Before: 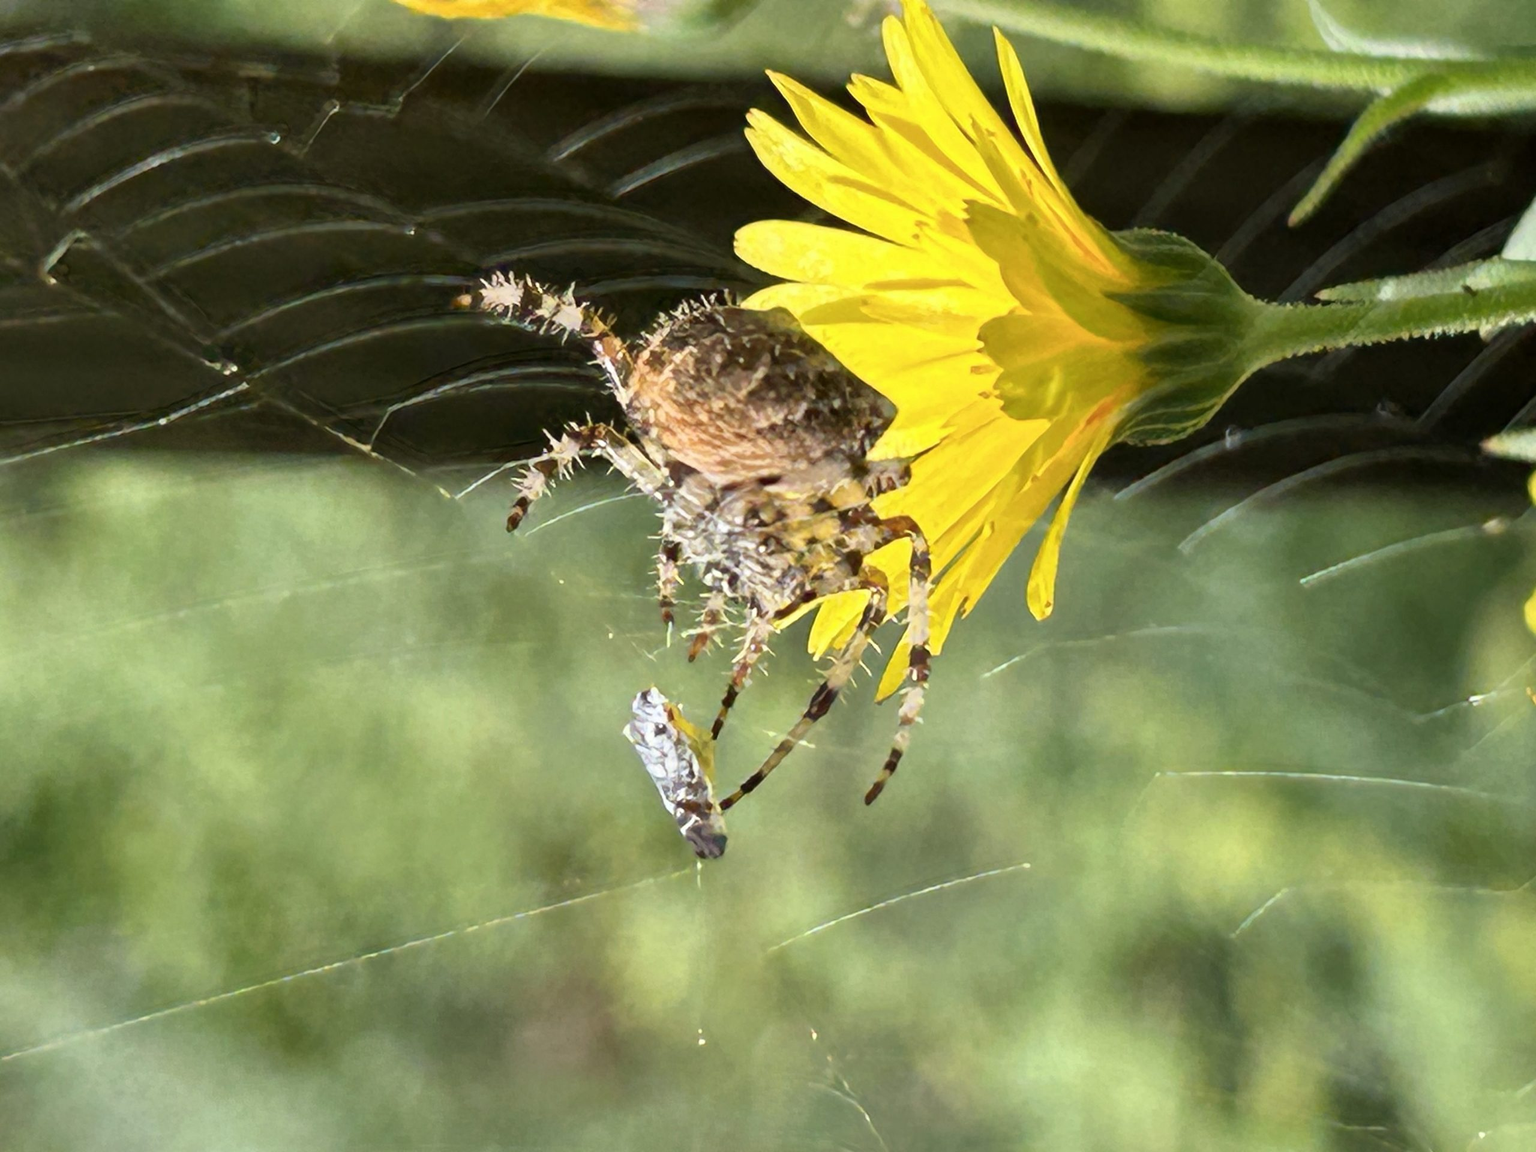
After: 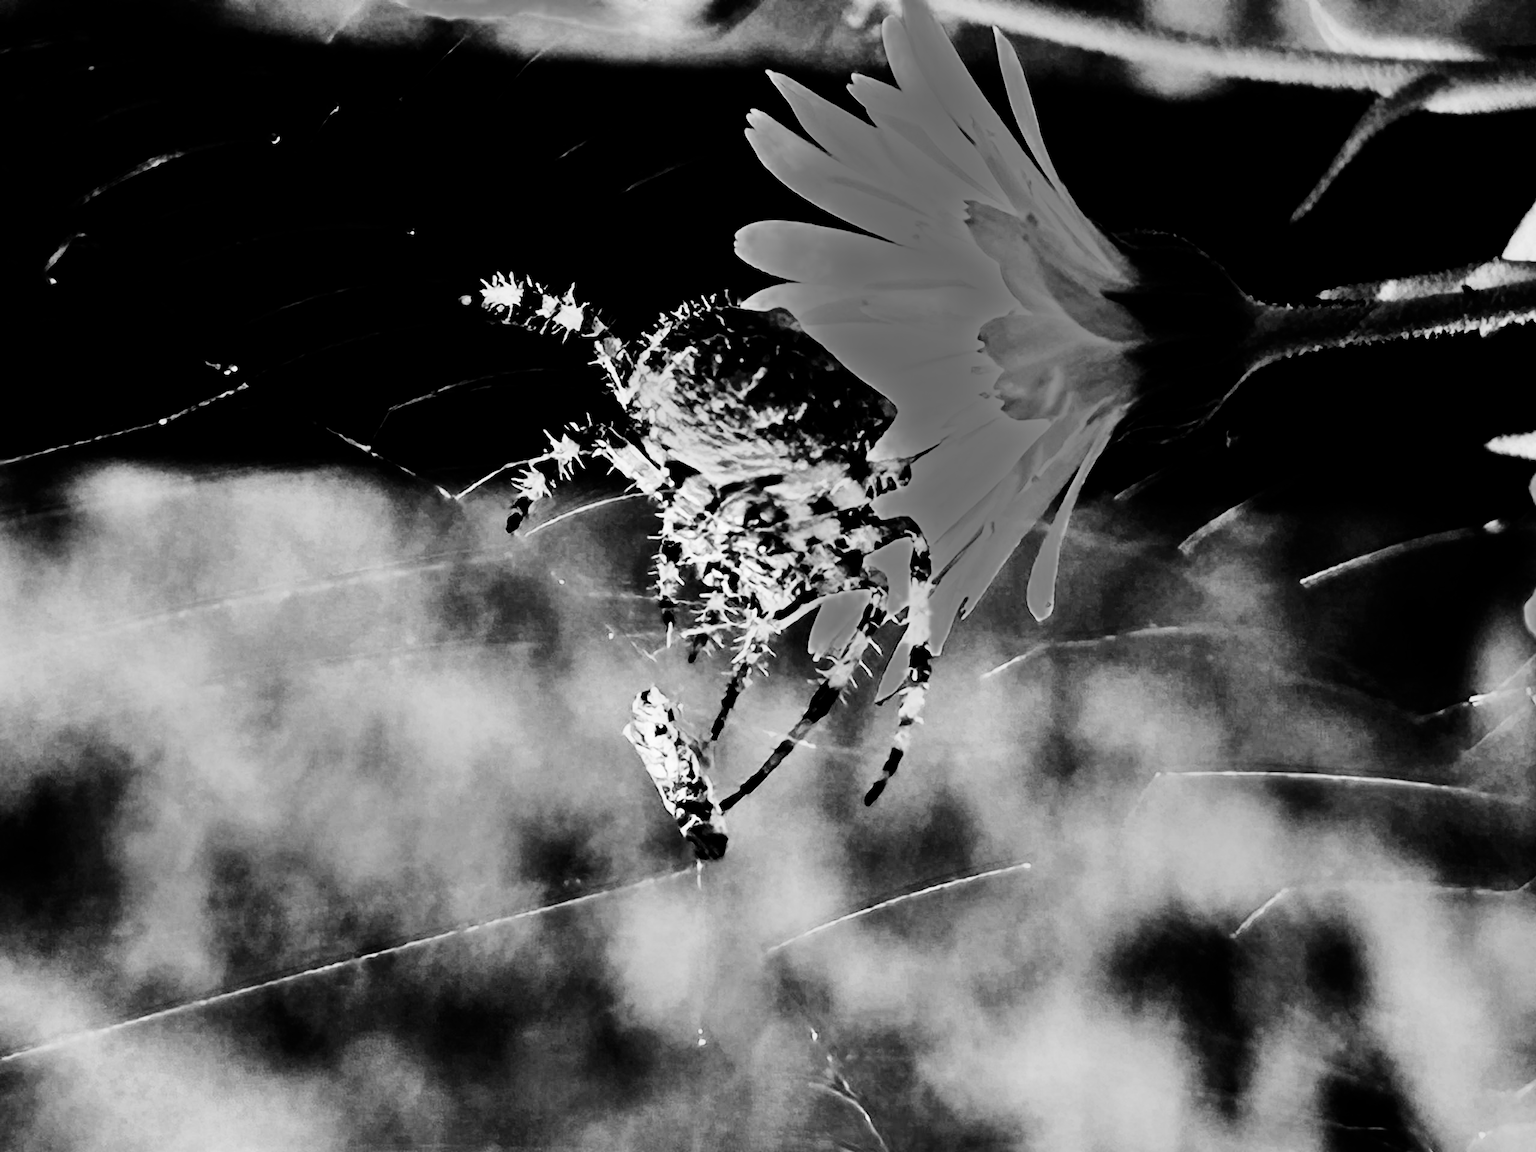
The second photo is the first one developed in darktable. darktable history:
contrast brightness saturation: contrast 0.77, brightness -1, saturation 1
monochrome: size 1
